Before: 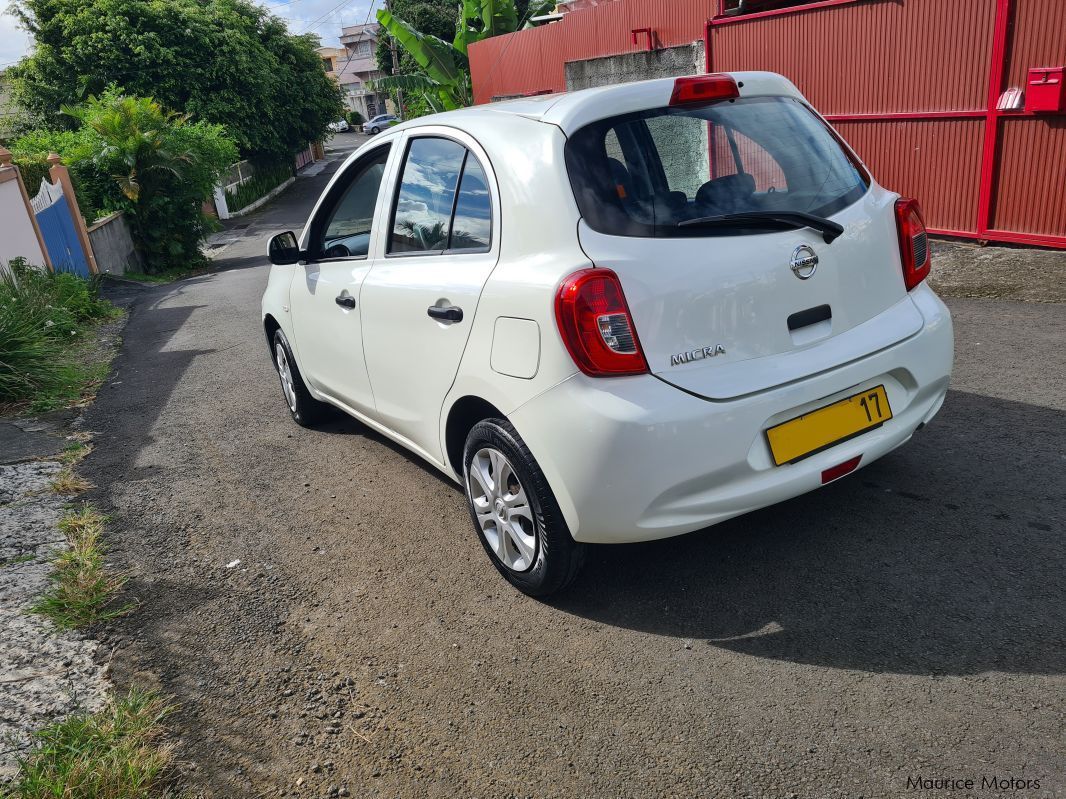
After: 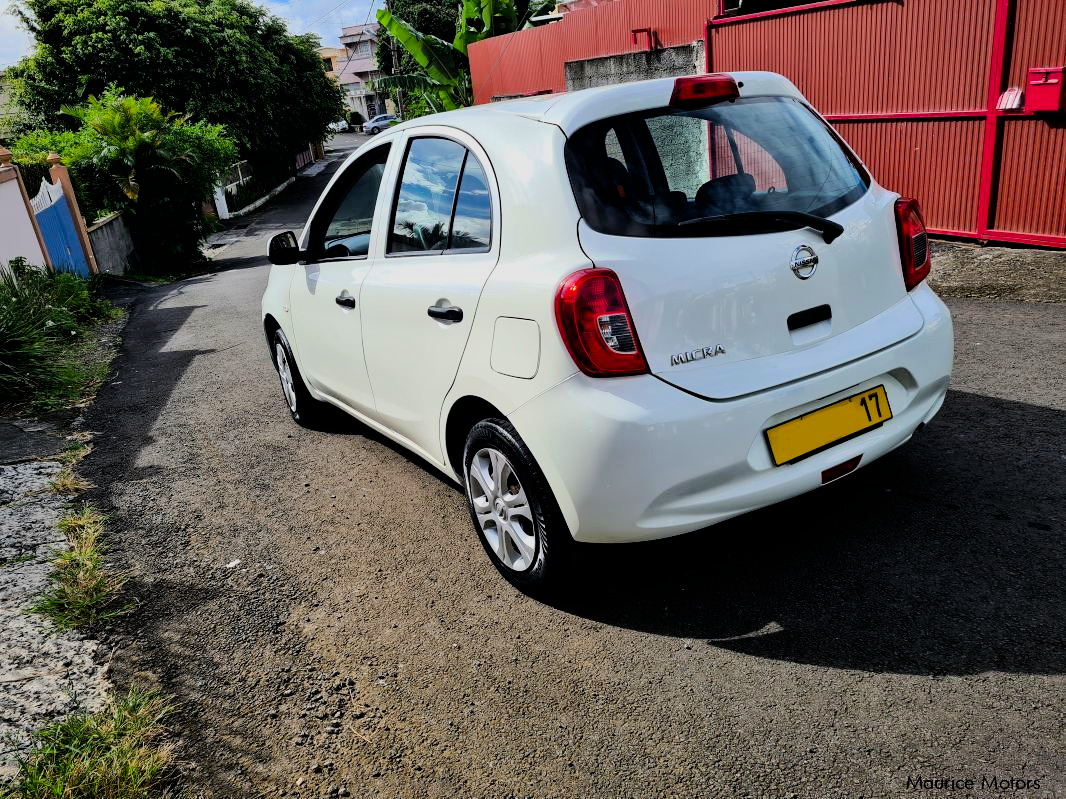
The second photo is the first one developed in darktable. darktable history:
filmic rgb: black relative exposure -5.07 EV, white relative exposure 3.95 EV, hardness 2.9, contrast 1.511, color science v6 (2022), iterations of high-quality reconstruction 10
shadows and highlights: shadows -20.59, white point adjustment -2.12, highlights -34.76
color balance rgb: highlights gain › luminance 15.075%, linear chroma grading › global chroma 0.392%, perceptual saturation grading › global saturation 19.811%, global vibrance 20%
